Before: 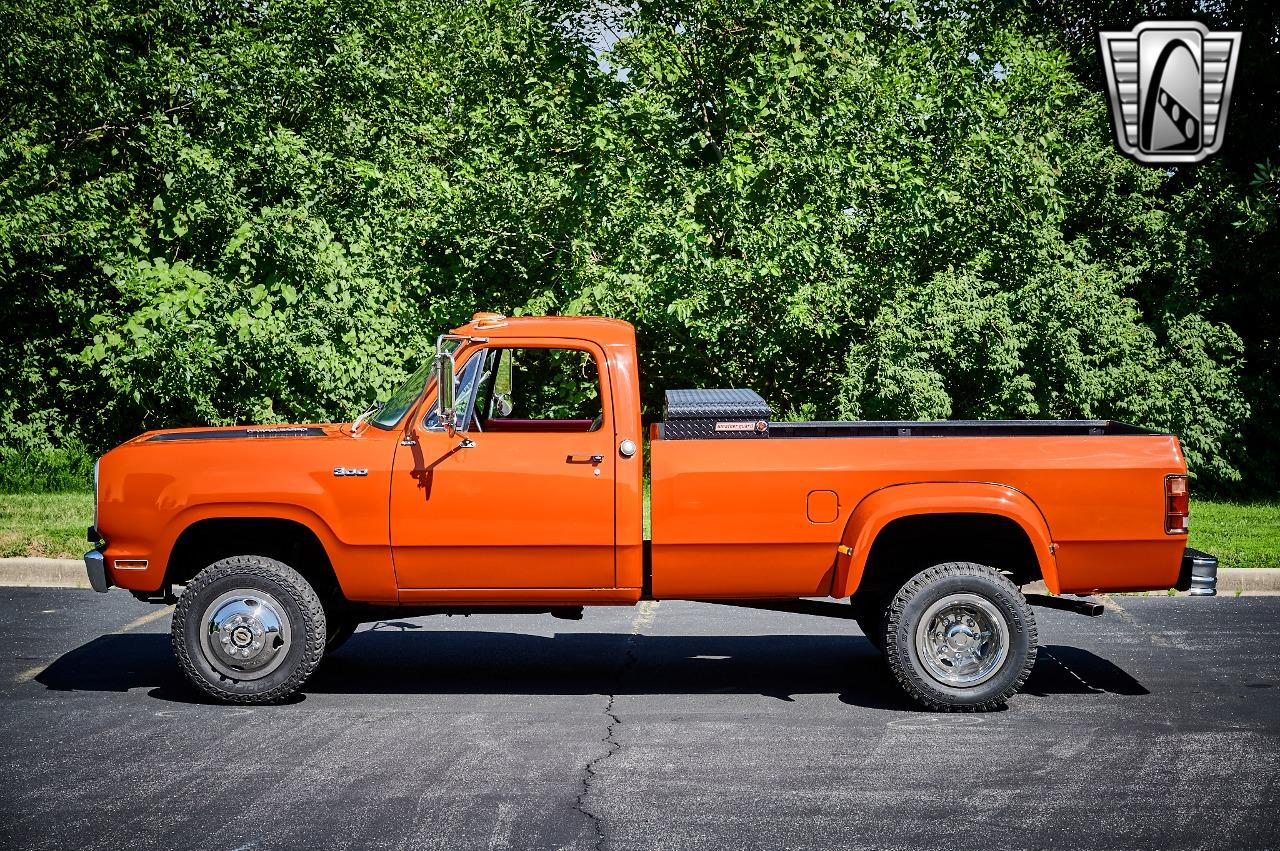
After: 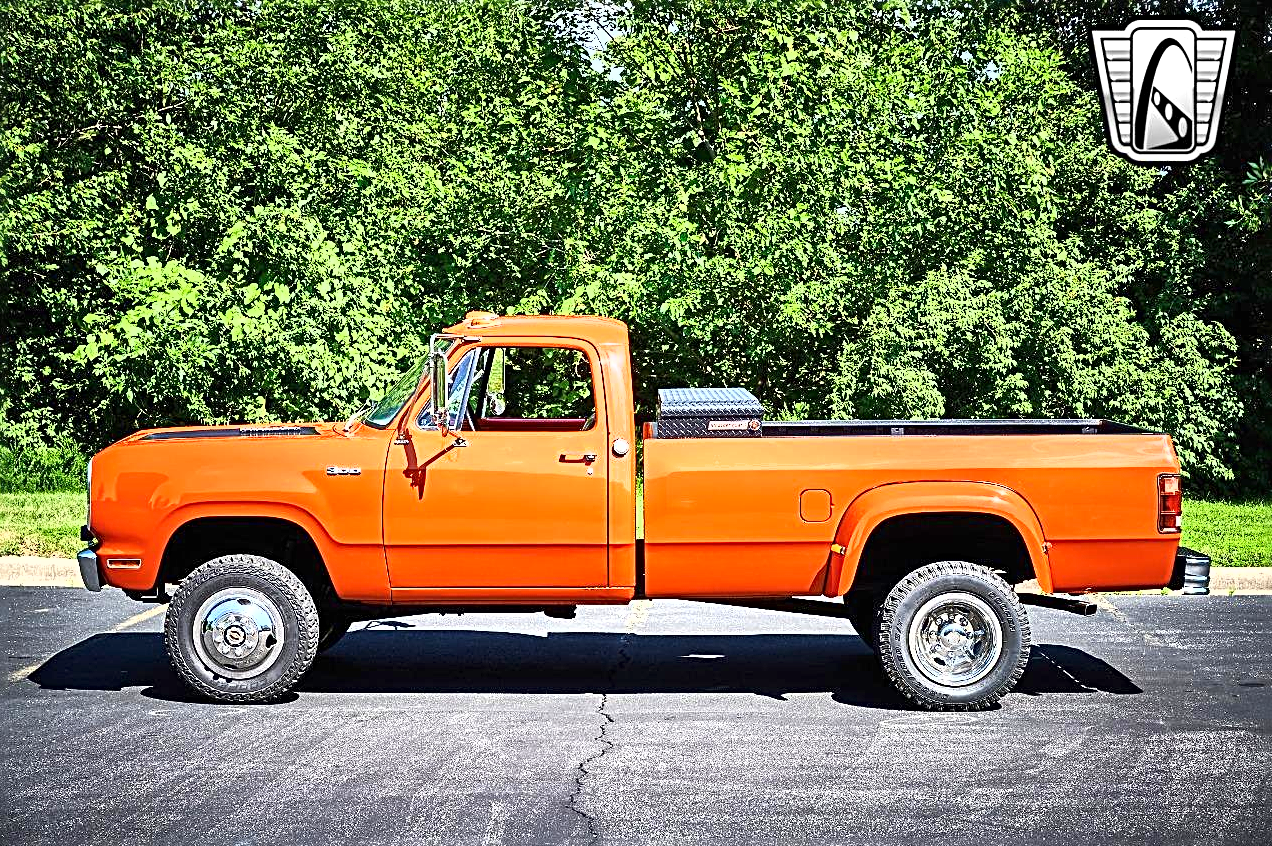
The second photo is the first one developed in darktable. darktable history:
crop and rotate: left 0.614%, top 0.179%, bottom 0.309%
shadows and highlights: low approximation 0.01, soften with gaussian
exposure: black level correction 0, exposure 1.2 EV, compensate highlight preservation false
sharpen: radius 2.817, amount 0.715
